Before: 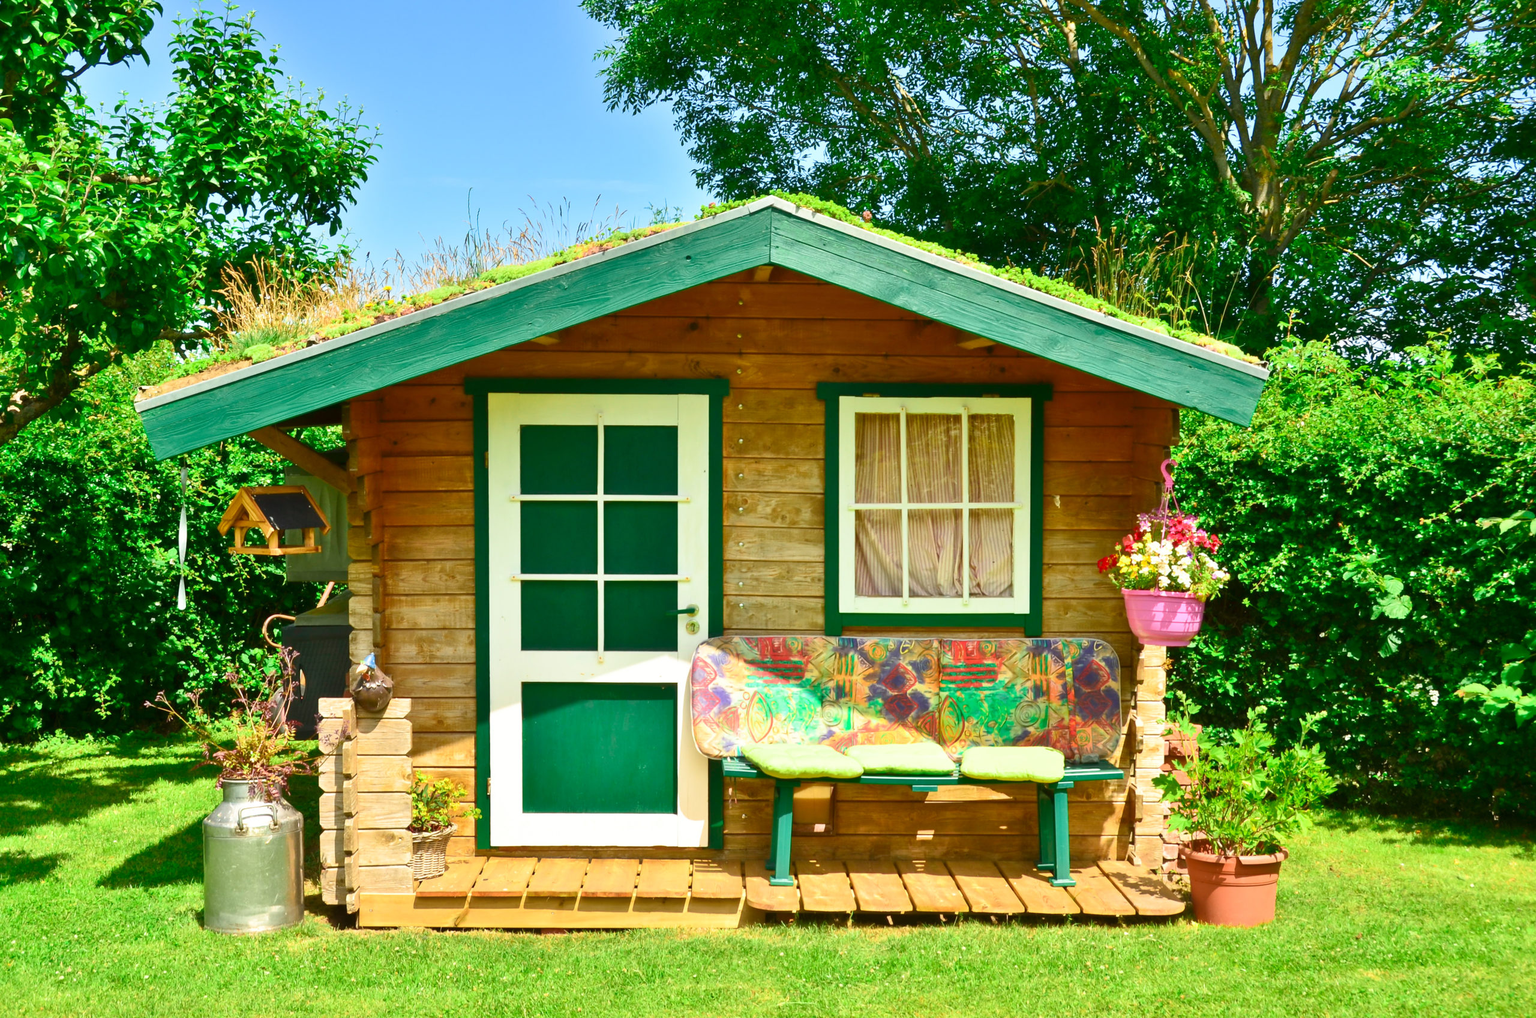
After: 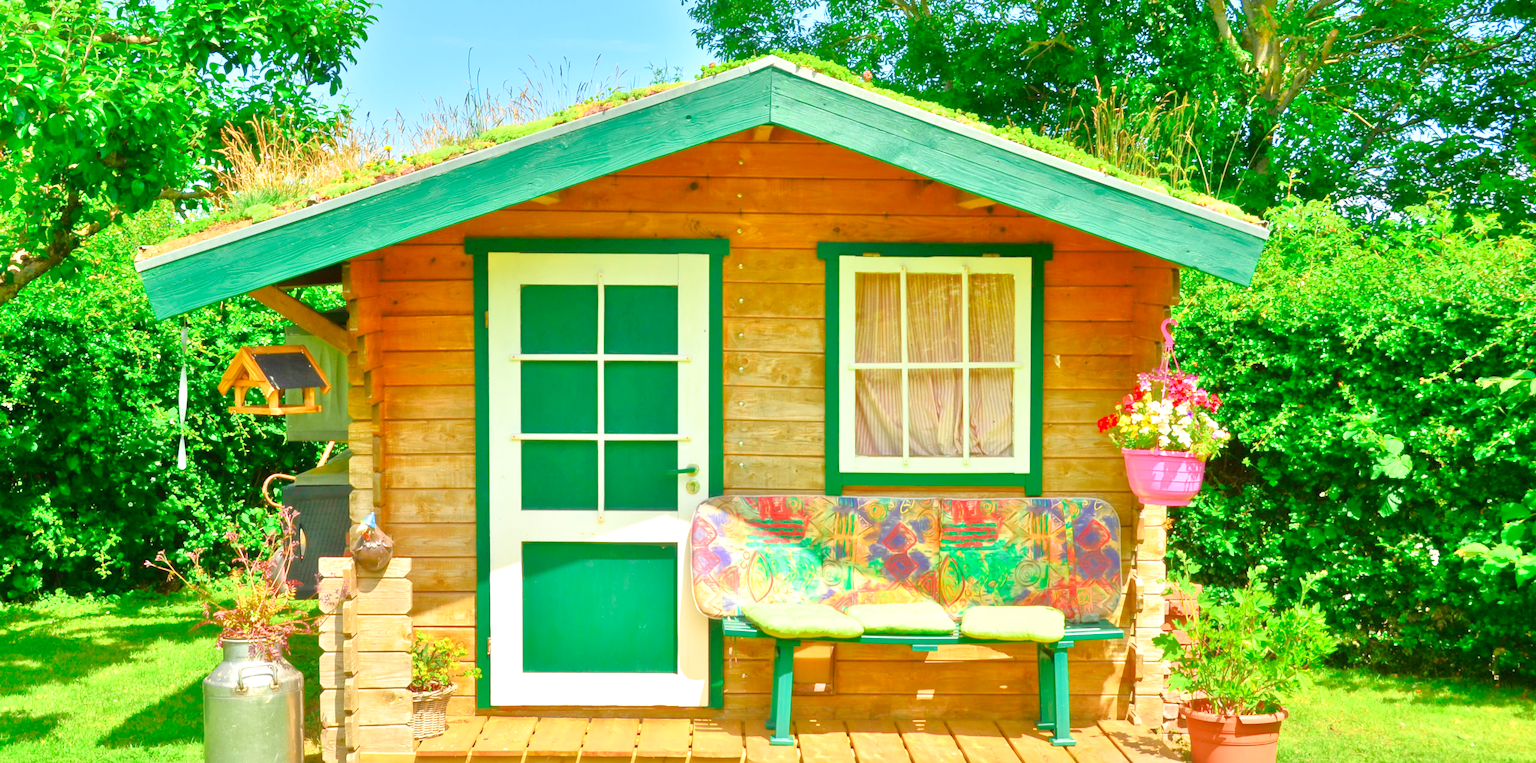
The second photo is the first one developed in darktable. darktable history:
tone equalizer: -7 EV 0.15 EV, -6 EV 0.6 EV, -5 EV 1.15 EV, -4 EV 1.33 EV, -3 EV 1.15 EV, -2 EV 0.6 EV, -1 EV 0.15 EV, mask exposure compensation -0.5 EV
levels: levels [0, 0.43, 0.984]
crop: top 13.819%, bottom 11.169%
